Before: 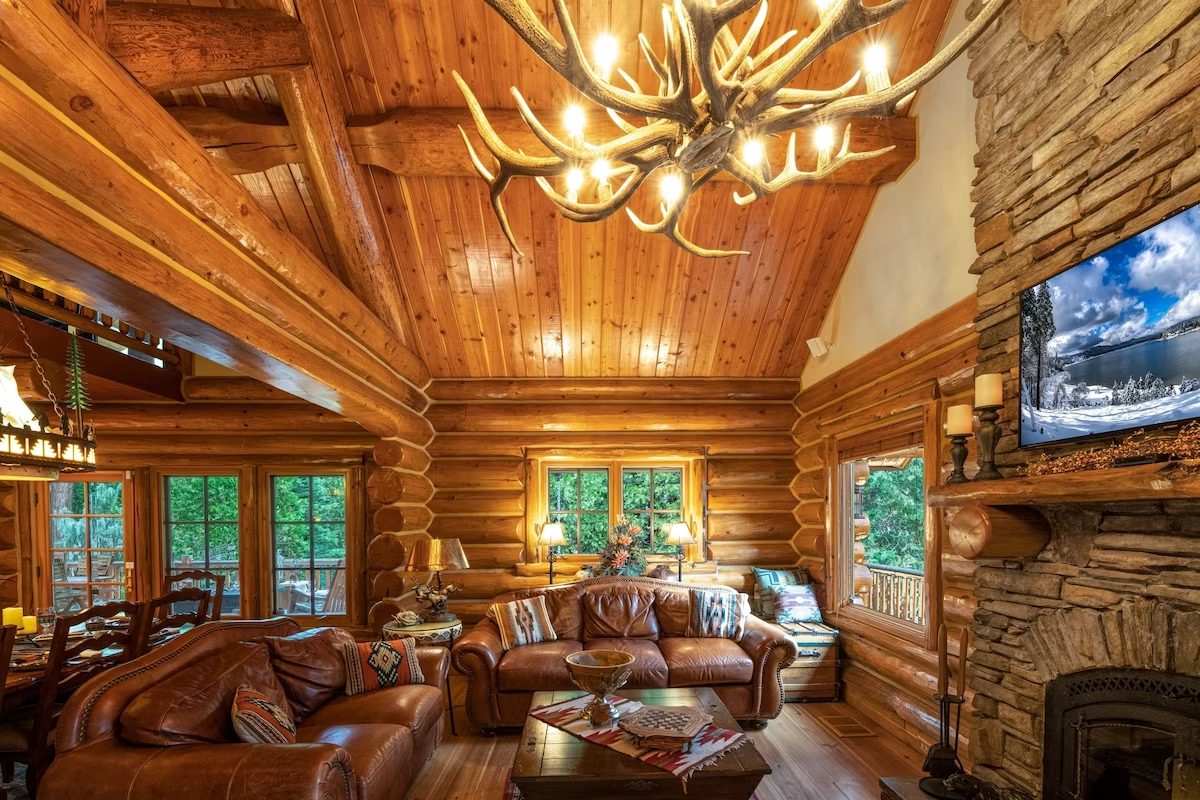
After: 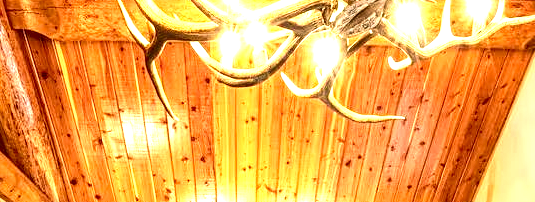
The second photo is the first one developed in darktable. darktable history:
contrast brightness saturation: contrast 0.193, brightness -0.224, saturation 0.106
exposure: black level correction 0, exposure 1.386 EV, compensate highlight preservation false
crop: left 28.763%, top 16.879%, right 26.592%, bottom 57.778%
sharpen: amount 0.218
local contrast: on, module defaults
velvia: on, module defaults
